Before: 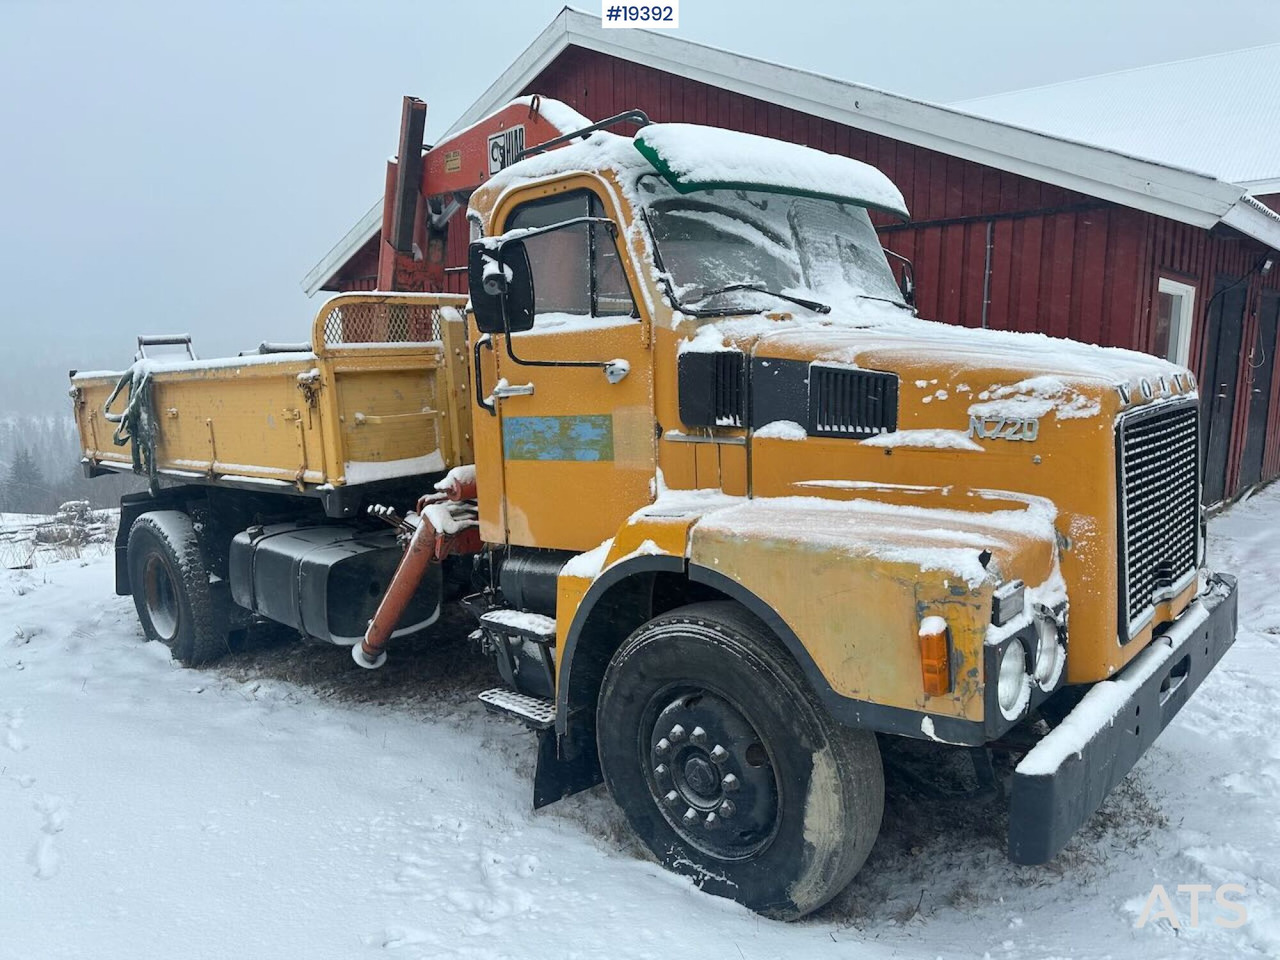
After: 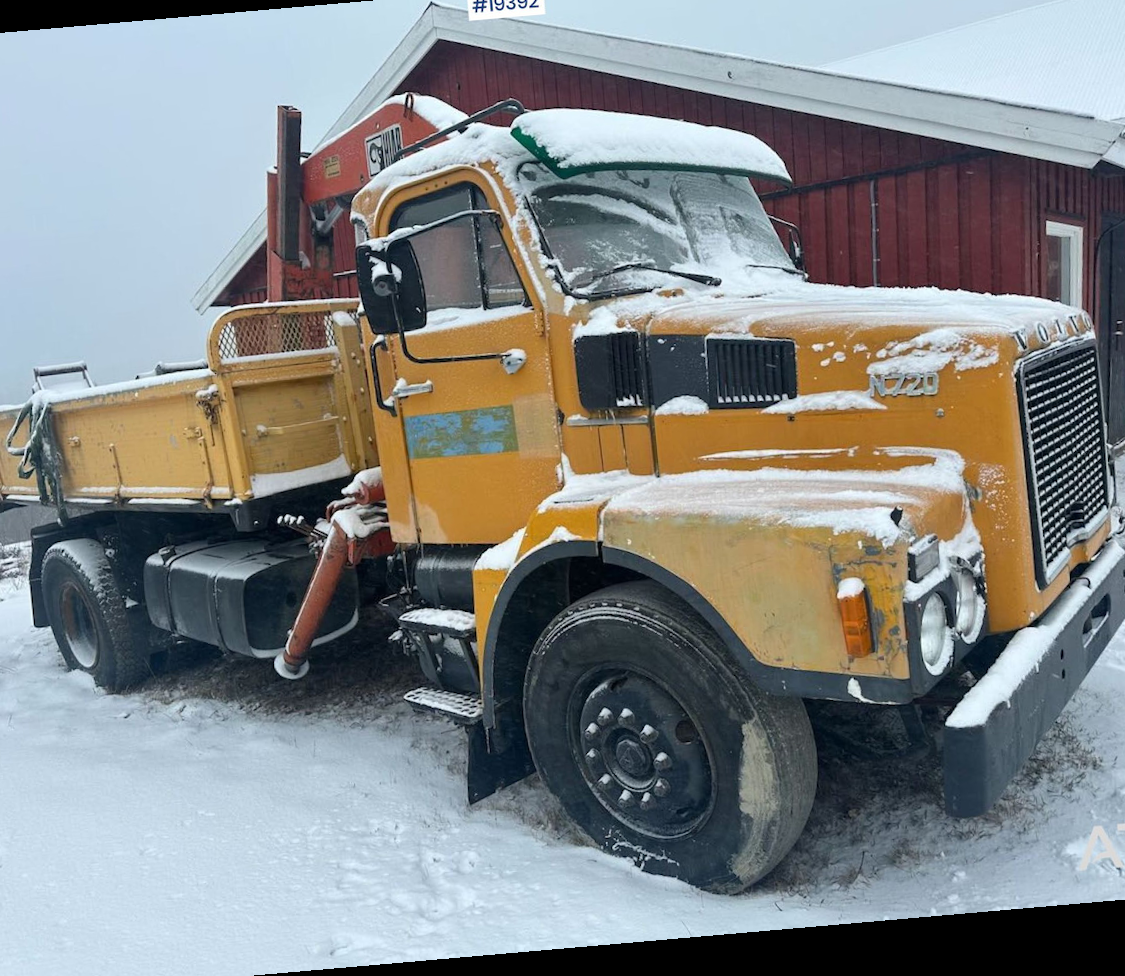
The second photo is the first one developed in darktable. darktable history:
crop: left 9.807%, top 6.259%, right 7.334%, bottom 2.177%
rotate and perspective: rotation -4.98°, automatic cropping off
